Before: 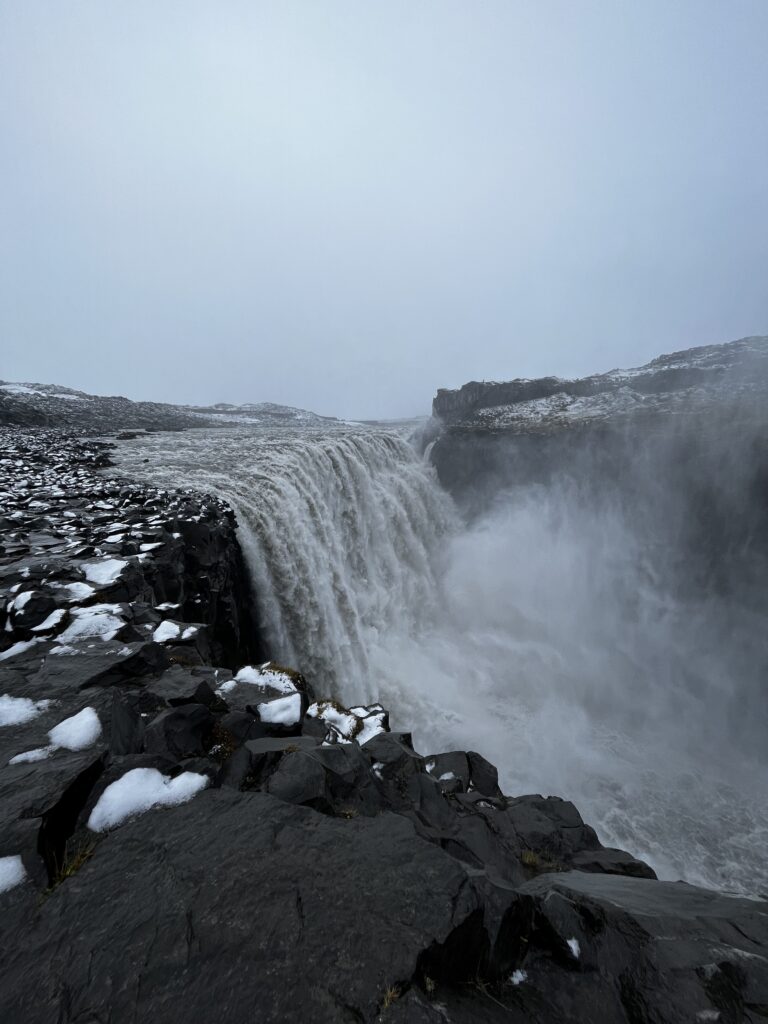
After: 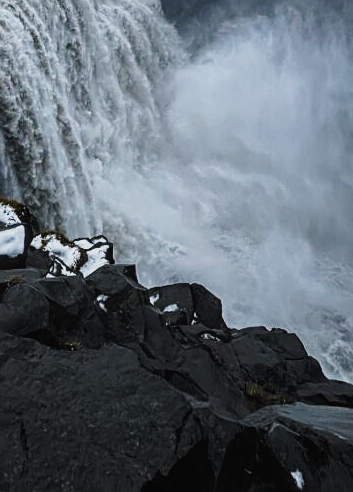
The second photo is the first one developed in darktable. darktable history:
local contrast: on, module defaults
crop: left 35.939%, top 45.775%, right 18.077%, bottom 6.151%
exposure: exposure -0.154 EV, compensate highlight preservation false
tone curve: curves: ch0 [(0, 0.026) (0.058, 0.049) (0.246, 0.214) (0.437, 0.498) (0.55, 0.644) (0.657, 0.767) (0.822, 0.9) (1, 0.961)]; ch1 [(0, 0) (0.346, 0.307) (0.408, 0.369) (0.453, 0.457) (0.476, 0.489) (0.502, 0.493) (0.521, 0.515) (0.537, 0.531) (0.612, 0.641) (0.676, 0.728) (1, 1)]; ch2 [(0, 0) (0.346, 0.34) (0.434, 0.46) (0.485, 0.494) (0.5, 0.494) (0.511, 0.504) (0.537, 0.551) (0.579, 0.599) (0.625, 0.686) (1, 1)], preserve colors none
sharpen: on, module defaults
